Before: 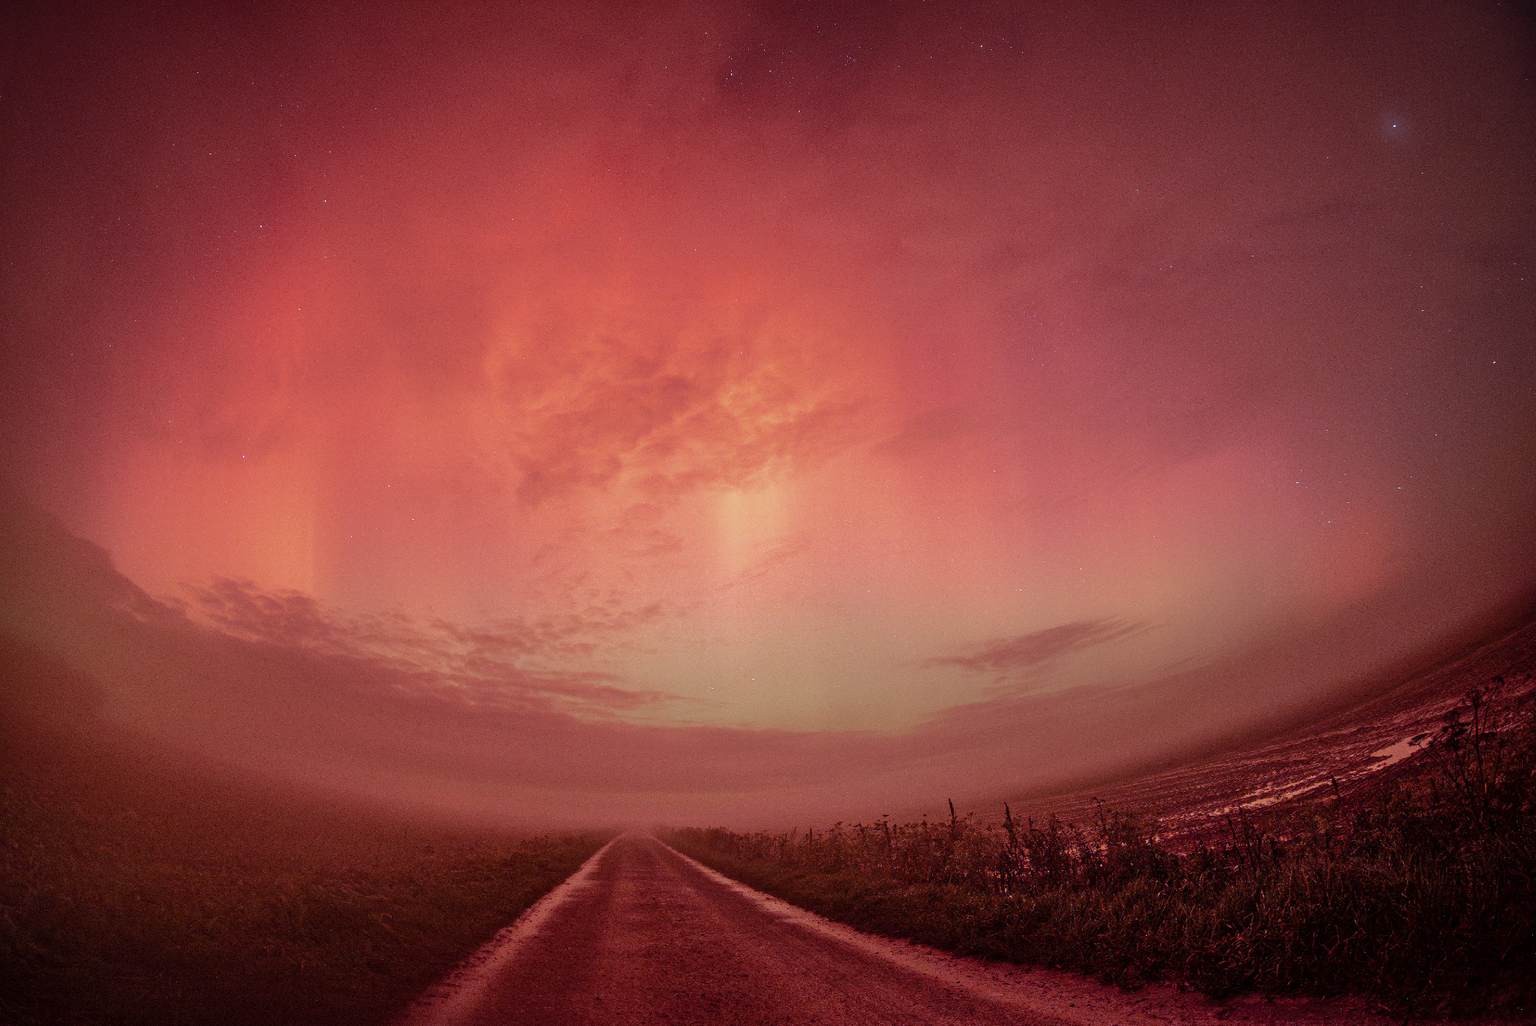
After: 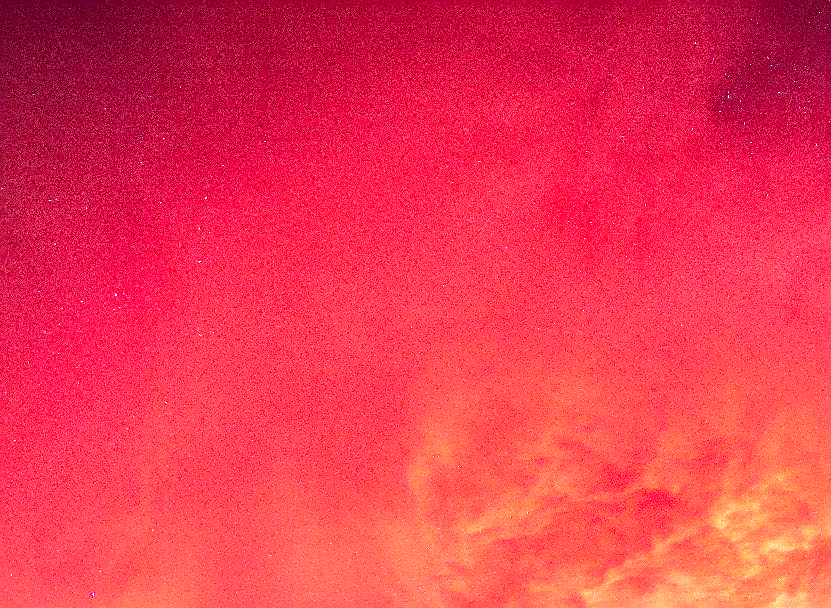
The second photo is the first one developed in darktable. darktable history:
color balance rgb: shadows lift › luminance -28.787%, shadows lift › chroma 10.142%, shadows lift › hue 228.72°, perceptual saturation grading › global saturation 20%, perceptual saturation grading › highlights -14.312%, perceptual saturation grading › shadows 49.553%, perceptual brilliance grading › global brilliance 15.39%, perceptual brilliance grading › shadows -34.744%
crop and rotate: left 11.2%, top 0.056%, right 47.214%, bottom 54.388%
exposure: exposure 0.152 EV, compensate highlight preservation false
tone equalizer: -7 EV 0.143 EV, -6 EV 0.571 EV, -5 EV 1.16 EV, -4 EV 1.32 EV, -3 EV 1.14 EV, -2 EV 0.6 EV, -1 EV 0.147 EV, edges refinement/feathering 500, mask exposure compensation -1.57 EV, preserve details guided filter
shadows and highlights: shadows 48.8, highlights -40.55, soften with gaussian
sharpen: on, module defaults
local contrast: mode bilateral grid, contrast 19, coarseness 49, detail 121%, midtone range 0.2
